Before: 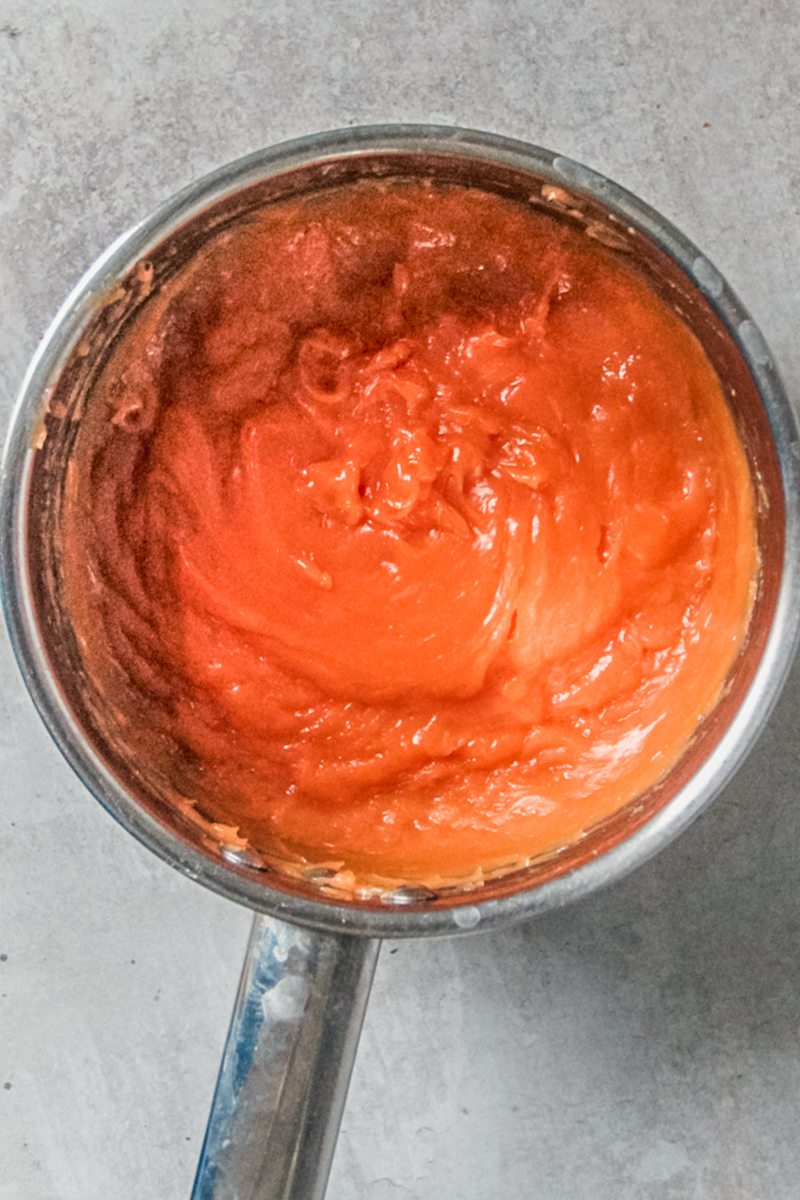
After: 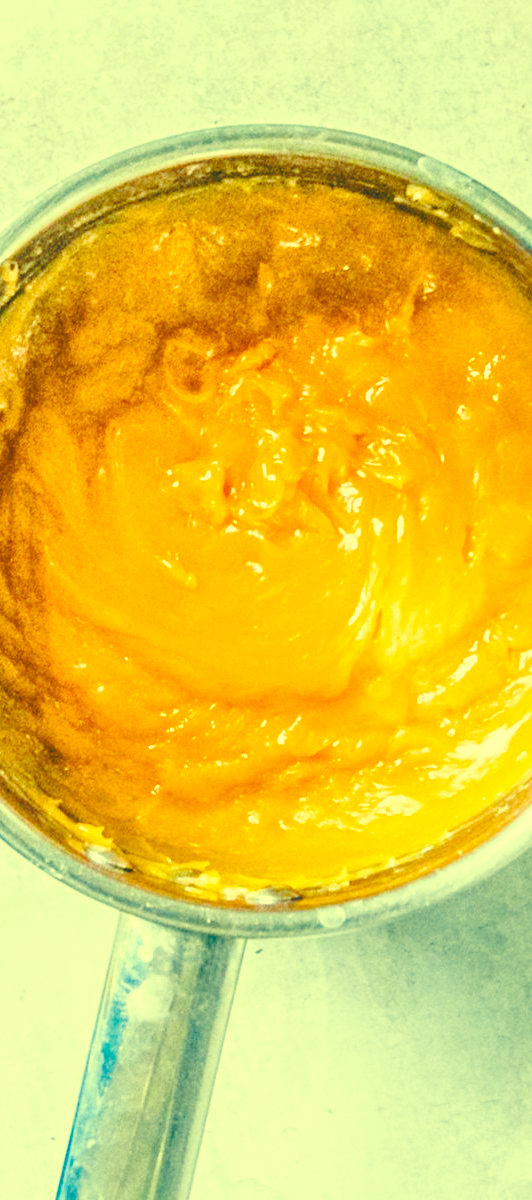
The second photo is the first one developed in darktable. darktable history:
exposure: black level correction 0, exposure 0.7 EV, compensate exposure bias true, compensate highlight preservation false
color balance rgb: perceptual saturation grading › global saturation 25%, global vibrance 20%
color correction: highlights a* -15.58, highlights b* 40, shadows a* -40, shadows b* -26.18
crop: left 16.899%, right 16.556%
base curve: curves: ch0 [(0, 0.007) (0.028, 0.063) (0.121, 0.311) (0.46, 0.743) (0.859, 0.957) (1, 1)], preserve colors none
